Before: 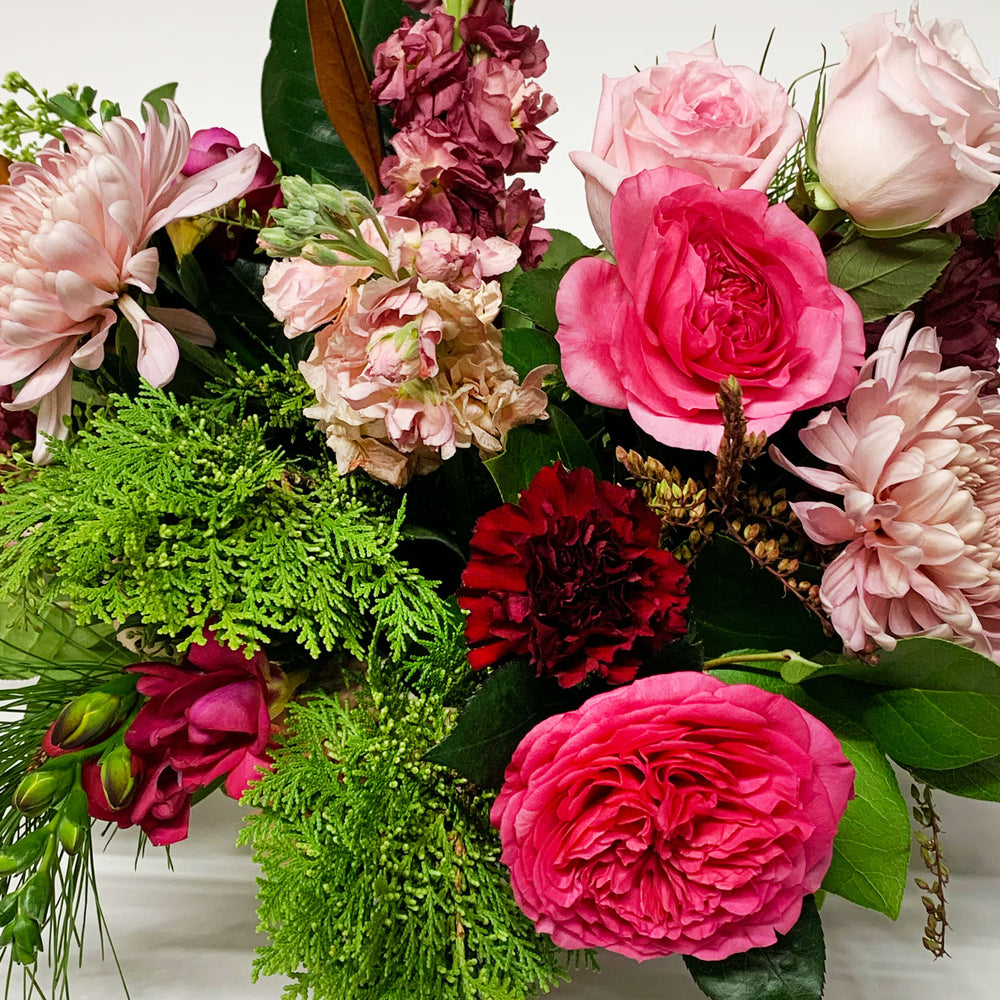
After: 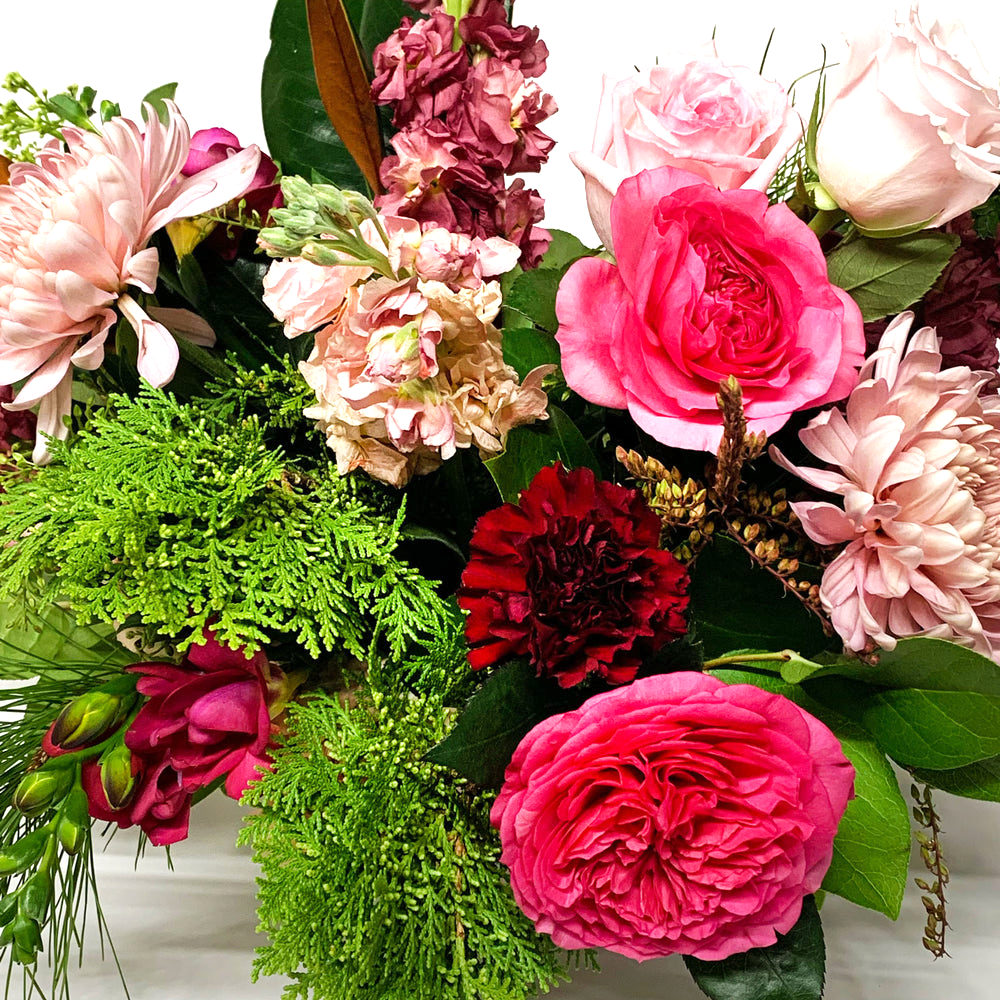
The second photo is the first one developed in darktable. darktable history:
exposure: exposure 0.6 EV, compensate highlight preservation false
graduated density: rotation -180°, offset 27.42
